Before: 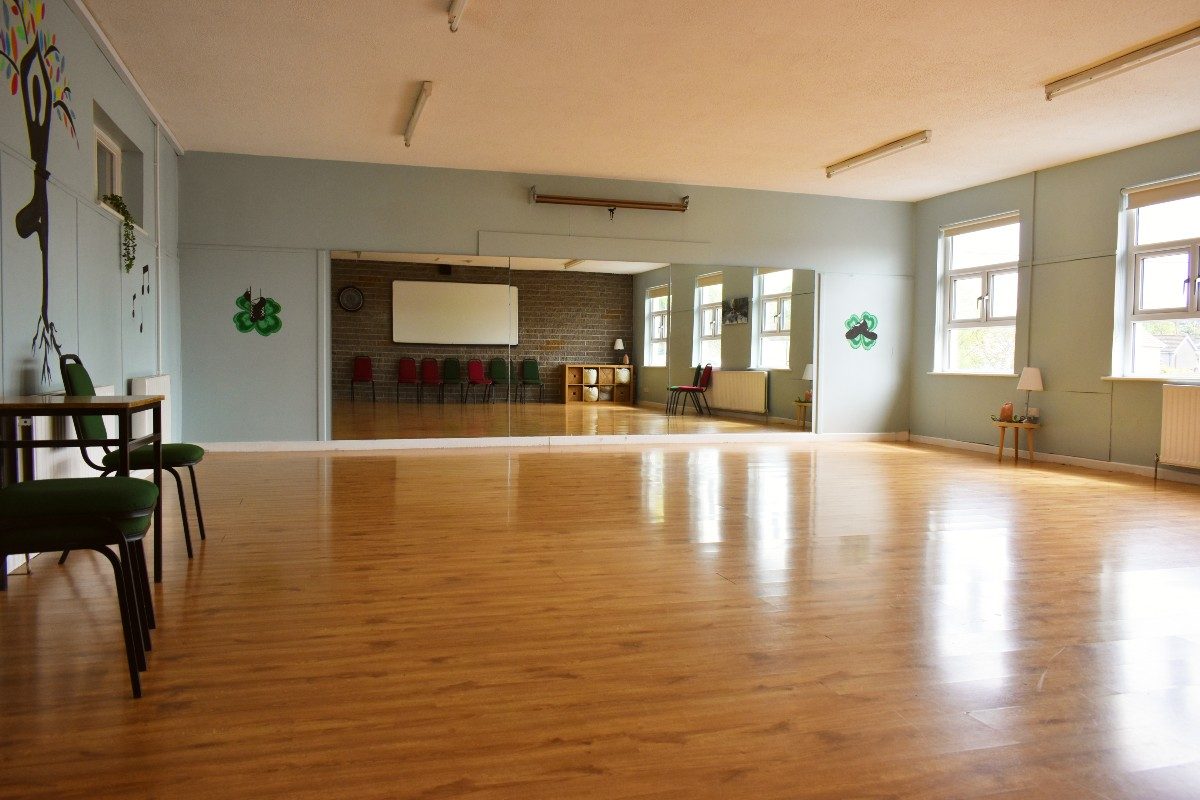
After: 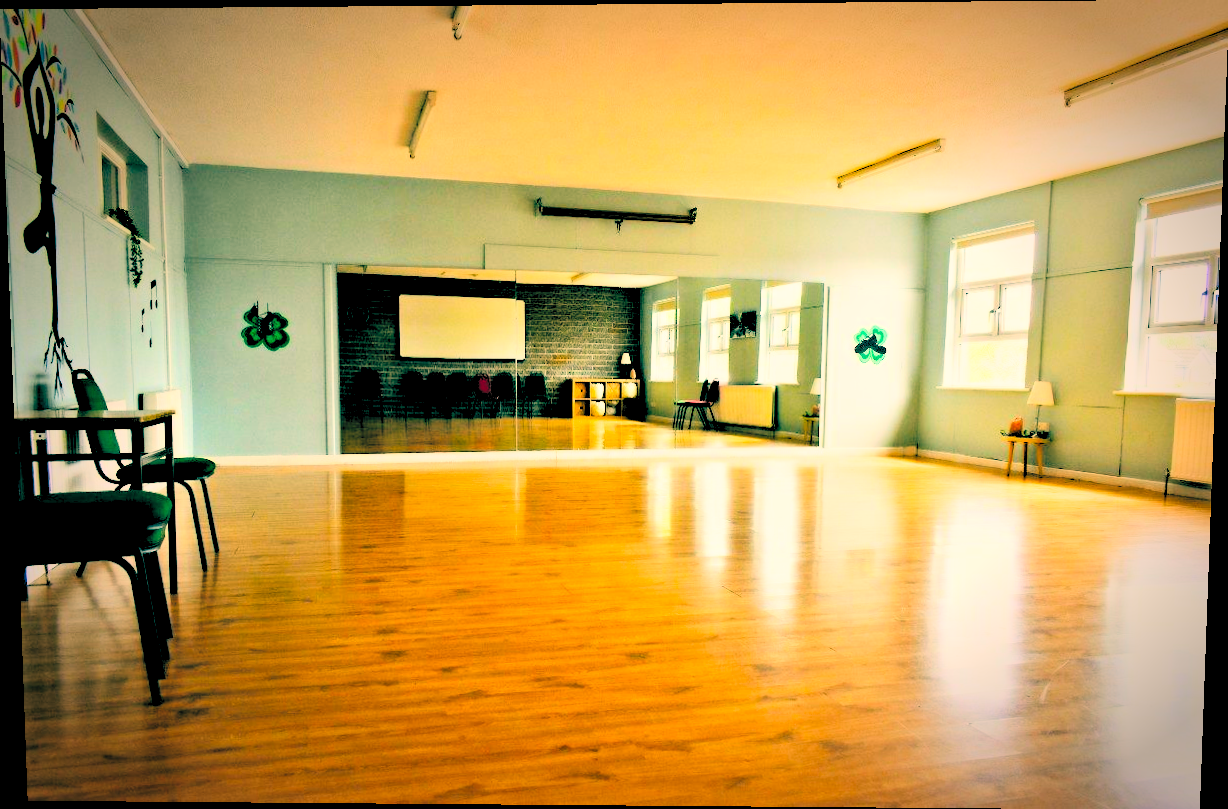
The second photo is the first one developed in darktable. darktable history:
rotate and perspective: lens shift (vertical) 0.048, lens shift (horizontal) -0.024, automatic cropping off
filmic rgb: black relative exposure -7.75 EV, white relative exposure 4.4 EV, threshold 3 EV, target black luminance 0%, hardness 3.76, latitude 50.51%, contrast 1.074, highlights saturation mix 10%, shadows ↔ highlights balance -0.22%, color science v4 (2020), enable highlight reconstruction true
vignetting: fall-off start 70.97%, brightness -0.584, saturation -0.118, width/height ratio 1.333
white balance: red 1.009, blue 0.985
contrast equalizer: y [[0.511, 0.558, 0.631, 0.632, 0.559, 0.512], [0.5 ×6], [0.507, 0.559, 0.627, 0.644, 0.647, 0.647], [0 ×6], [0 ×6]]
levels: levels [0.072, 0.414, 0.976]
color balance: lift [1.005, 0.99, 1.007, 1.01], gamma [1, 0.979, 1.011, 1.021], gain [0.923, 1.098, 1.025, 0.902], input saturation 90.45%, contrast 7.73%, output saturation 105.91%
contrast brightness saturation: contrast 0.24, brightness 0.26, saturation 0.39
